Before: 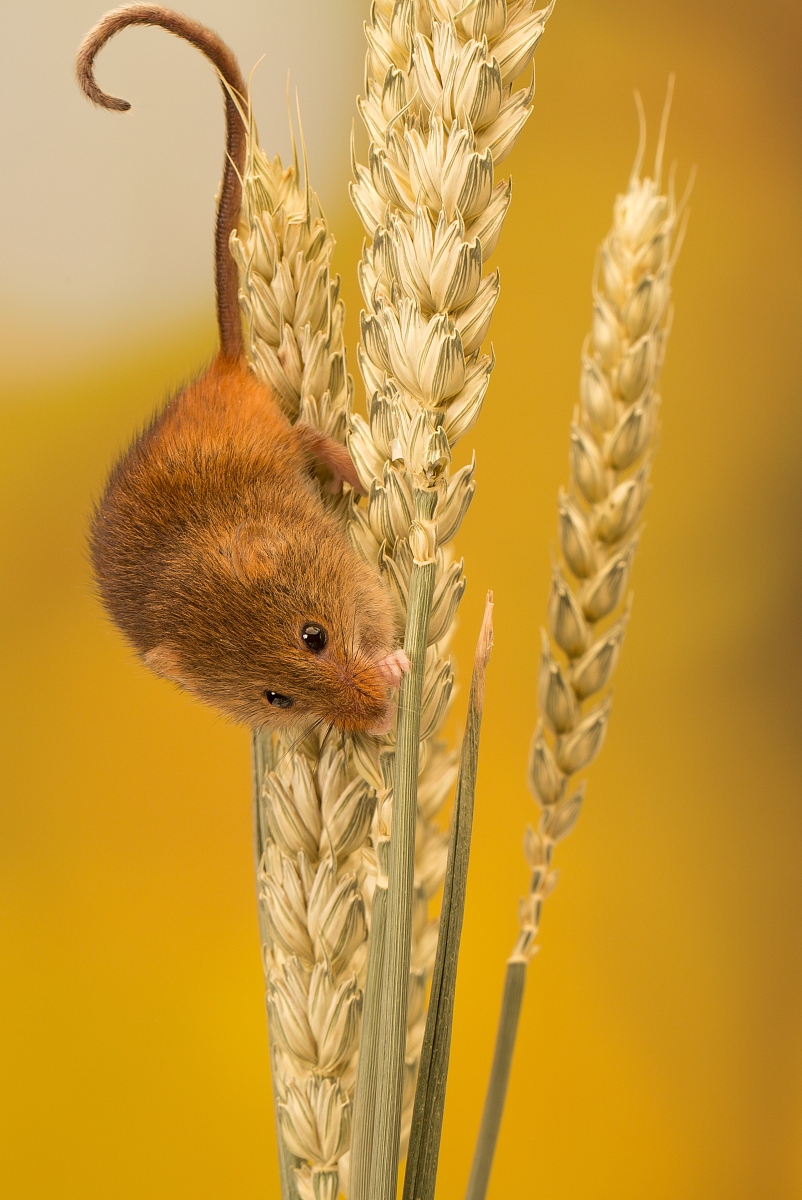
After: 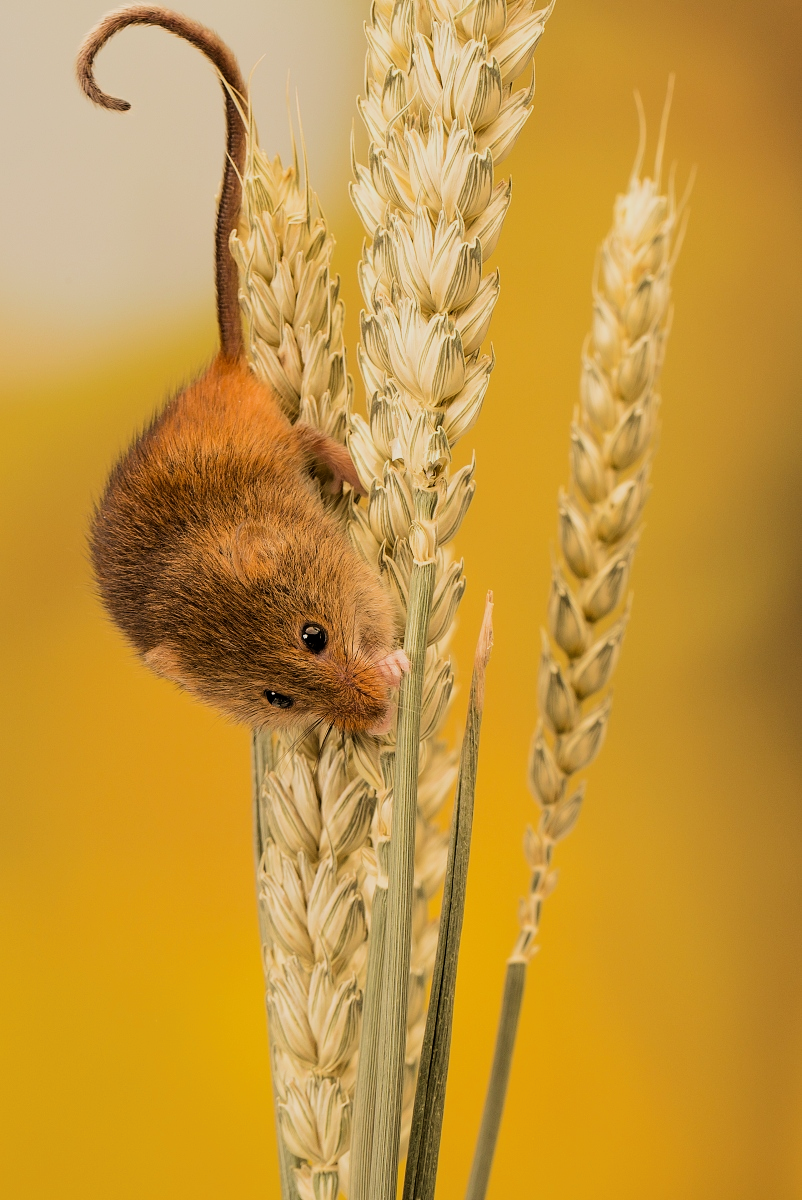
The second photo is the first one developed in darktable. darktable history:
filmic rgb: black relative exposure -5.05 EV, white relative exposure 3.95 EV, threshold 2.95 EV, hardness 2.89, contrast 1.296, highlights saturation mix -31.19%, enable highlight reconstruction true
